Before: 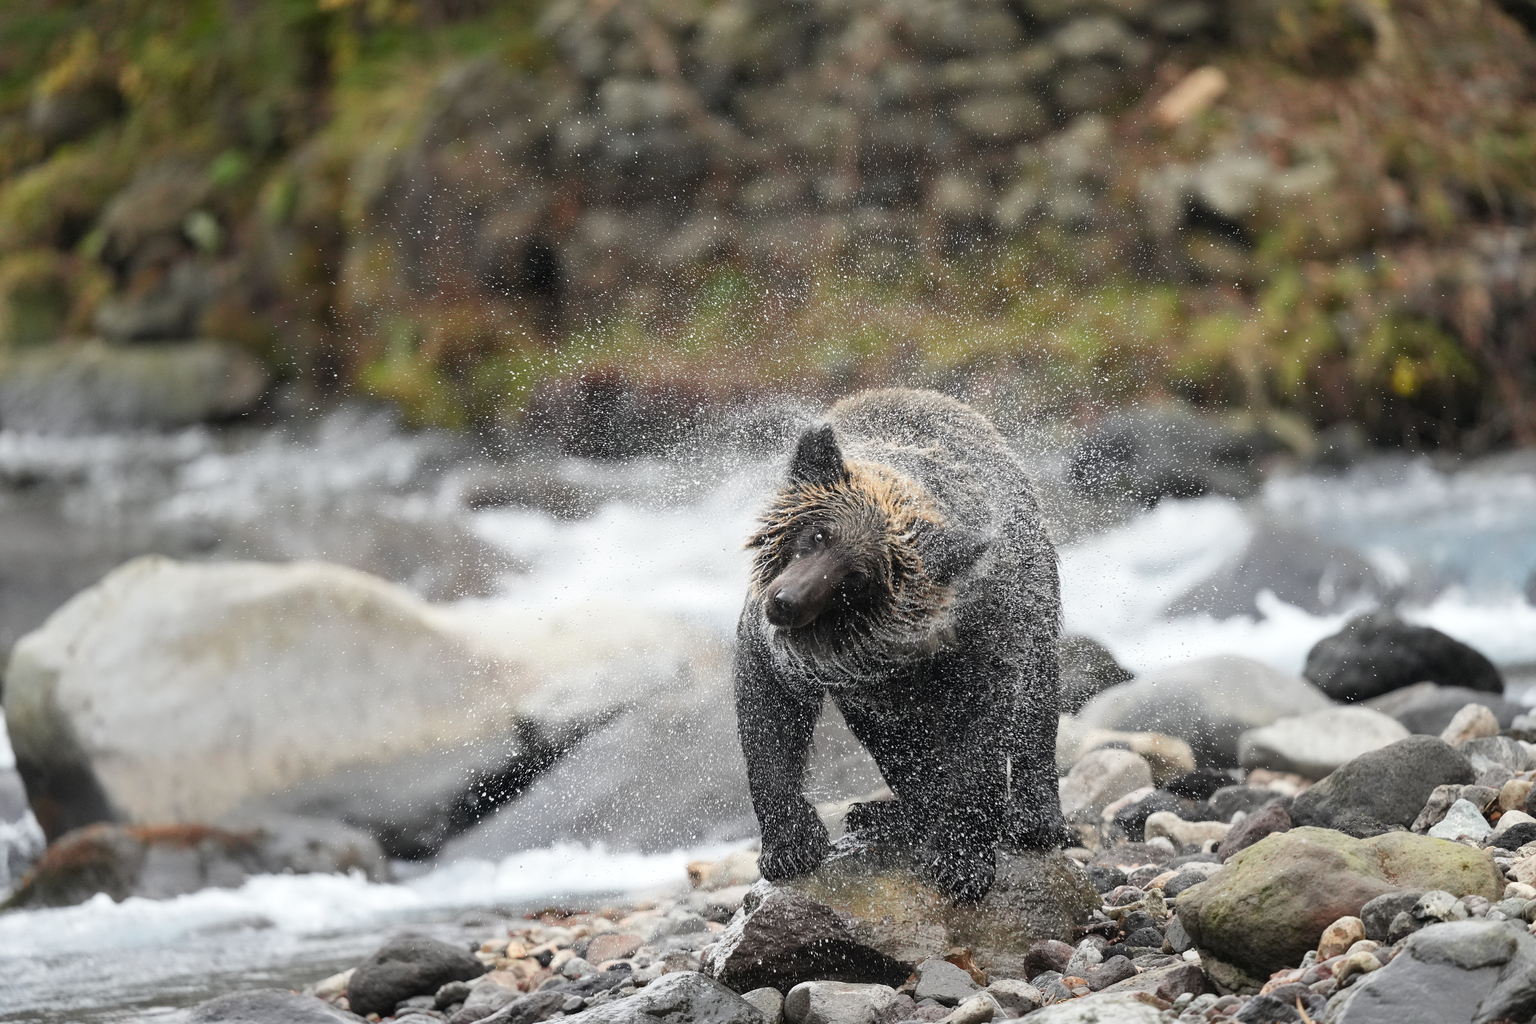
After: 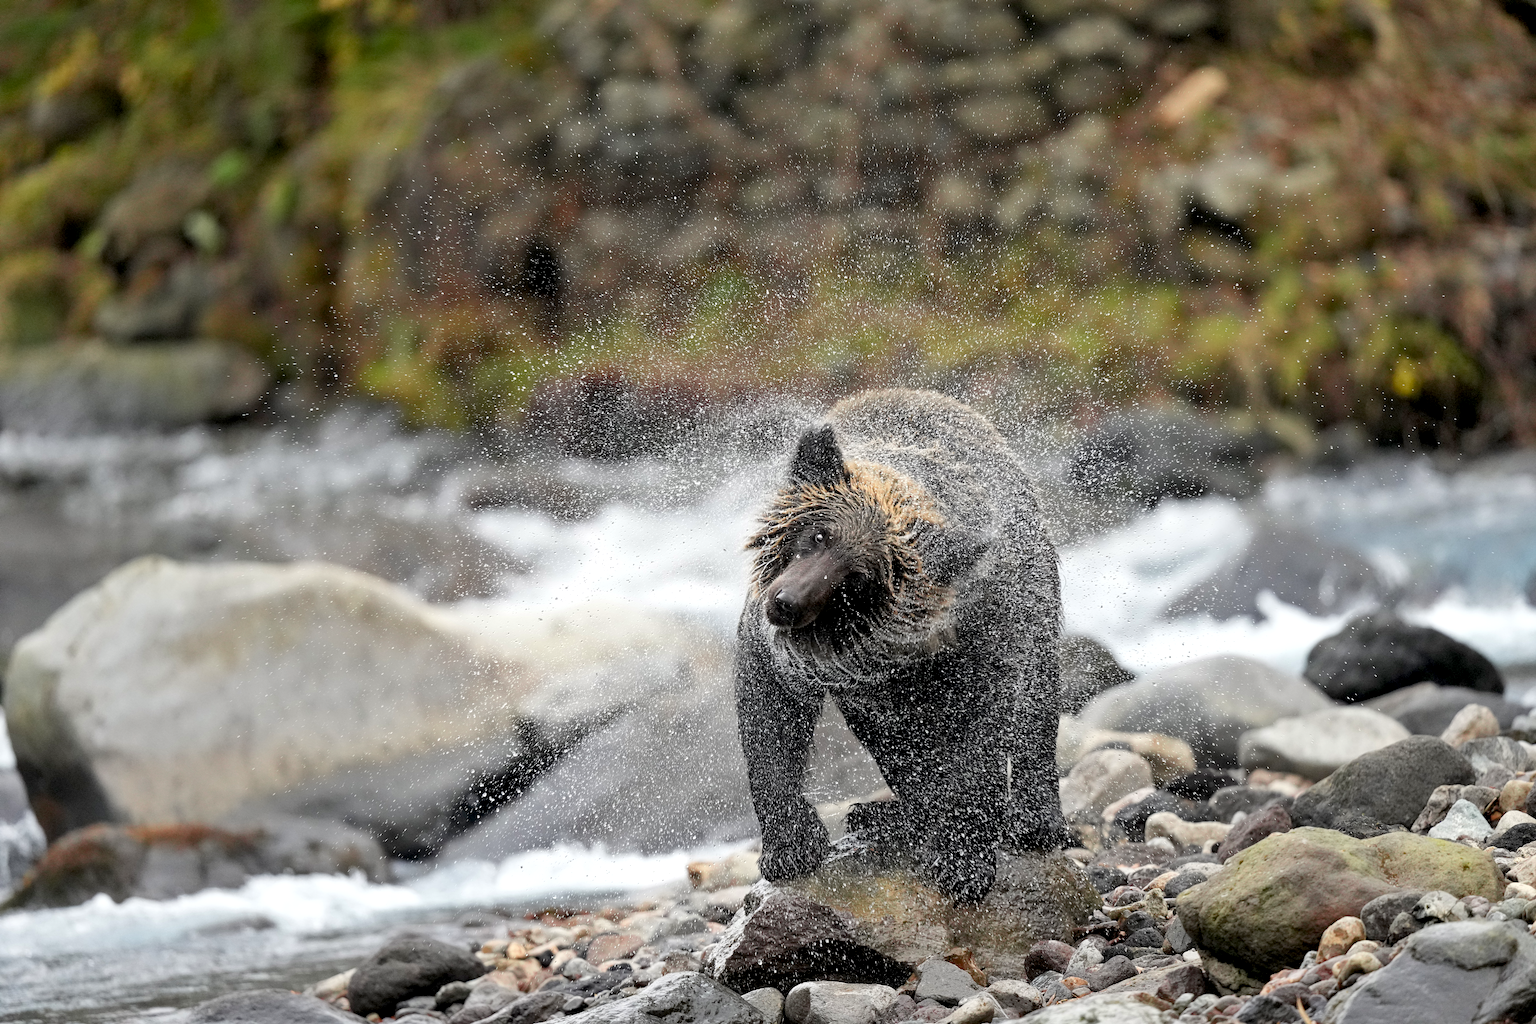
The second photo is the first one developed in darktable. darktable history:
exposure: black level correction 0.009, exposure 0.112 EV, compensate exposure bias true, compensate highlight preservation false
haze removal: compatibility mode true
shadows and highlights: shadows 32.02, highlights -32.91, highlights color adjustment 46.49%, soften with gaussian
